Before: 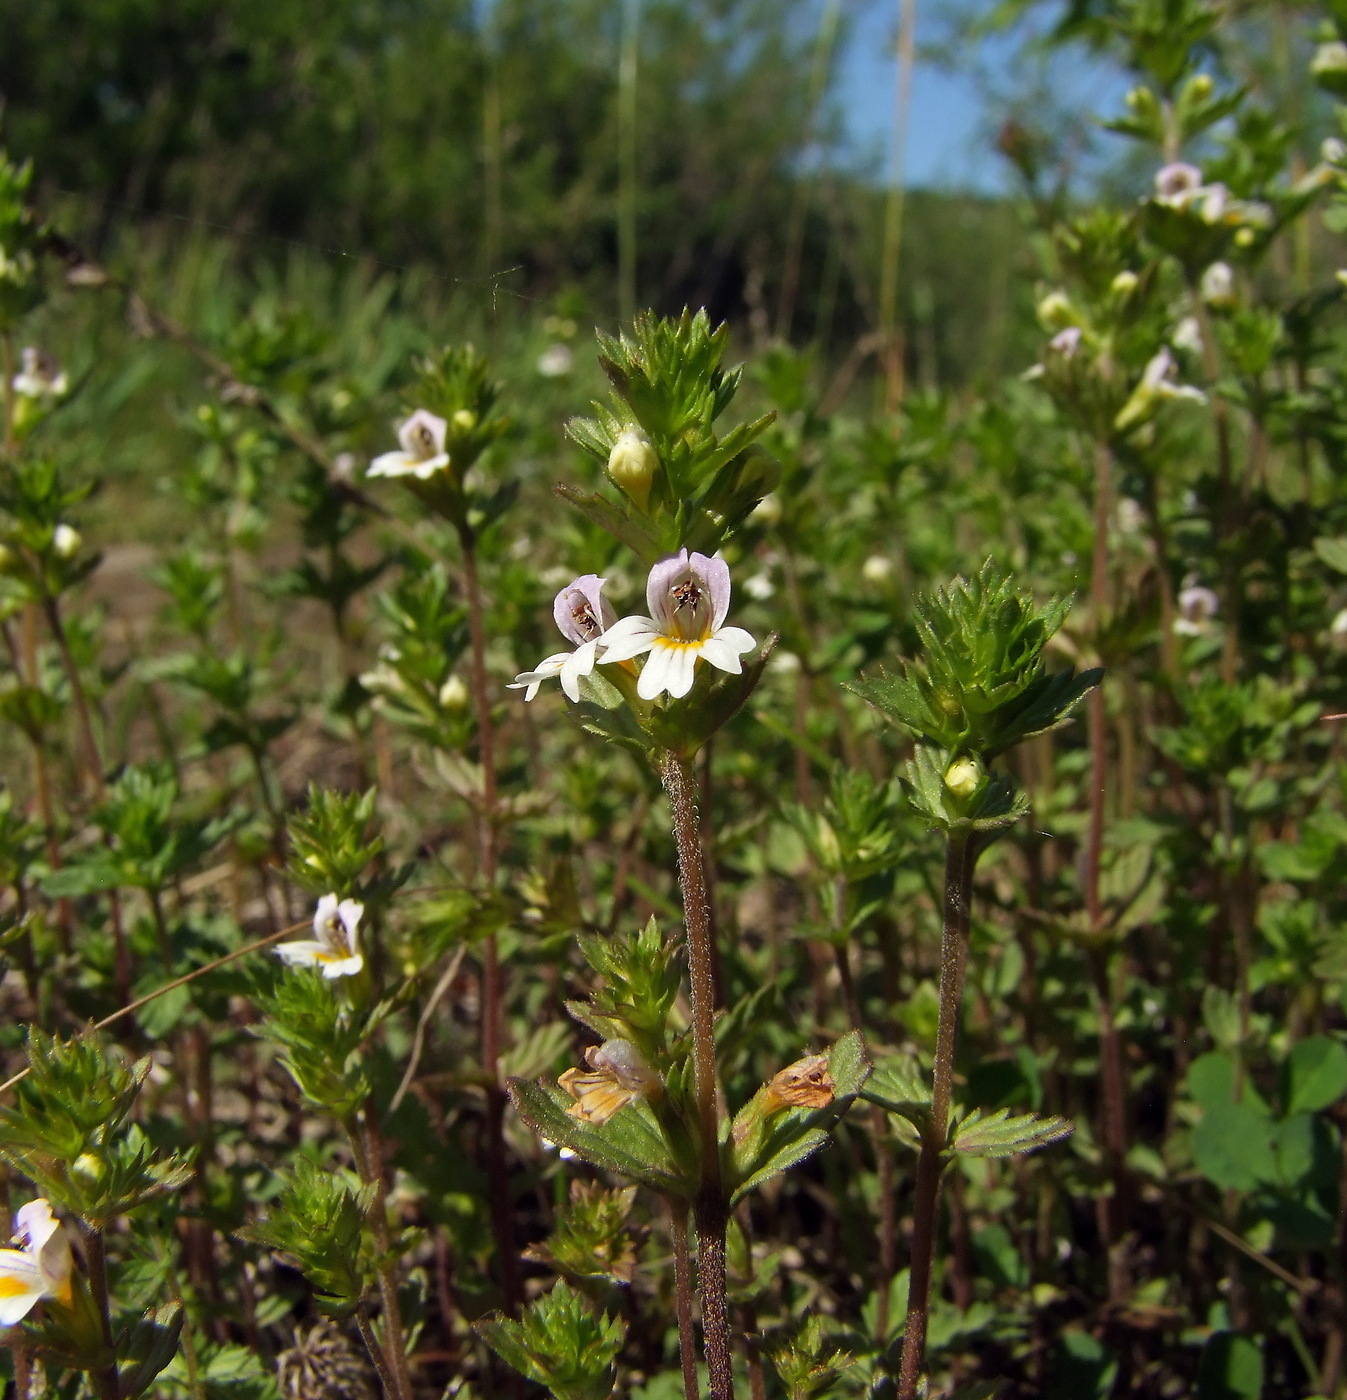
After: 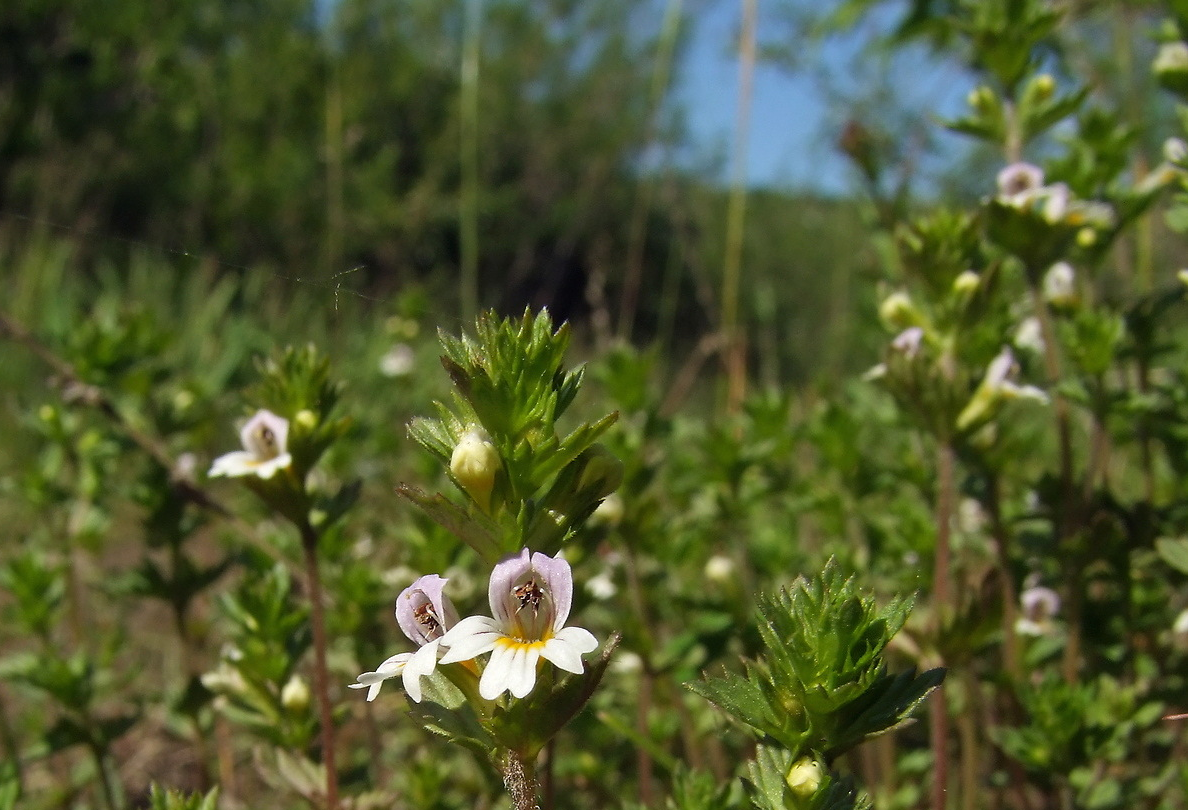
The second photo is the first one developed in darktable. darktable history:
crop and rotate: left 11.74%, bottom 42.074%
